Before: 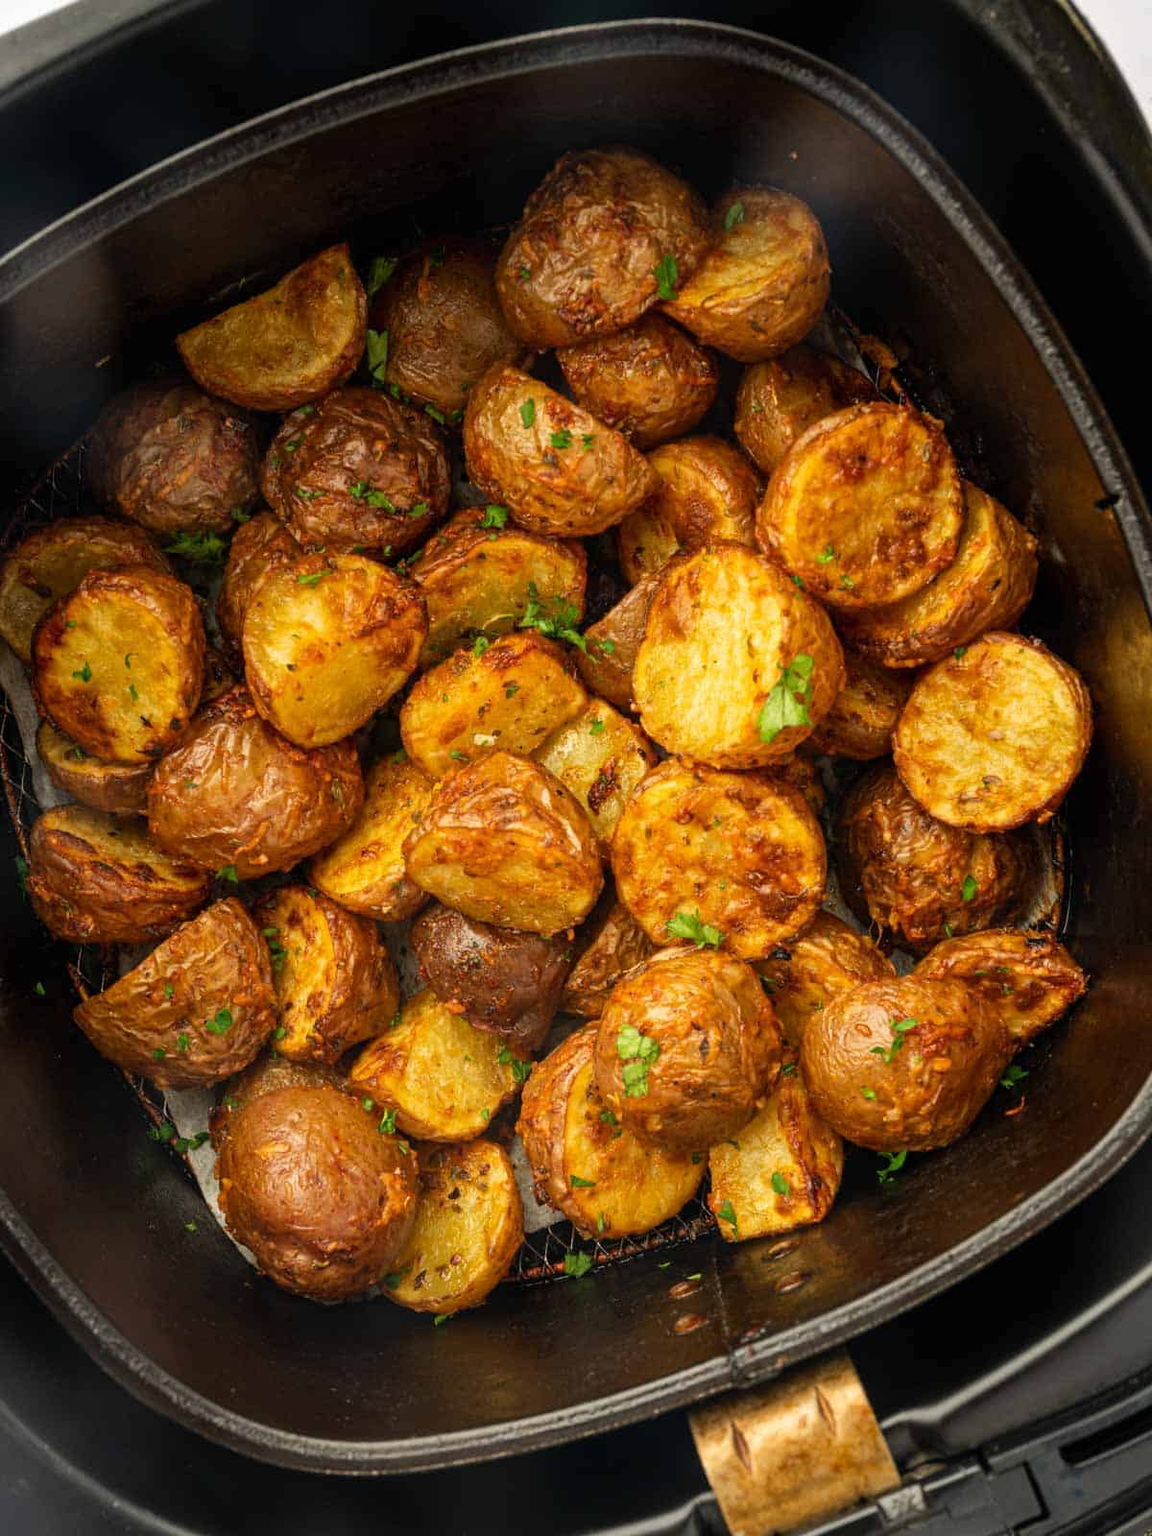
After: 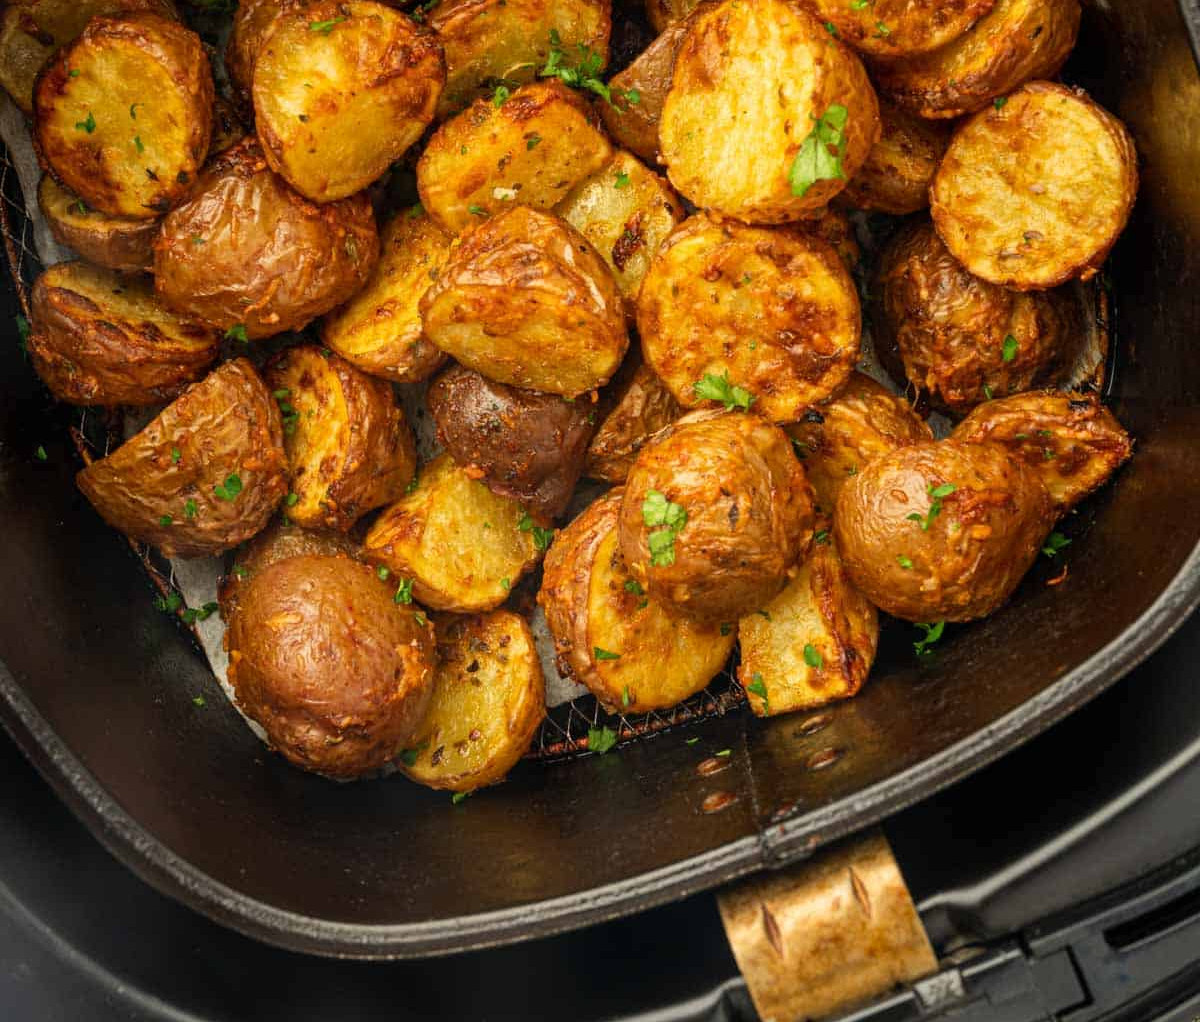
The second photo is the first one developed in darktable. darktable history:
crop and rotate: top 36.124%
